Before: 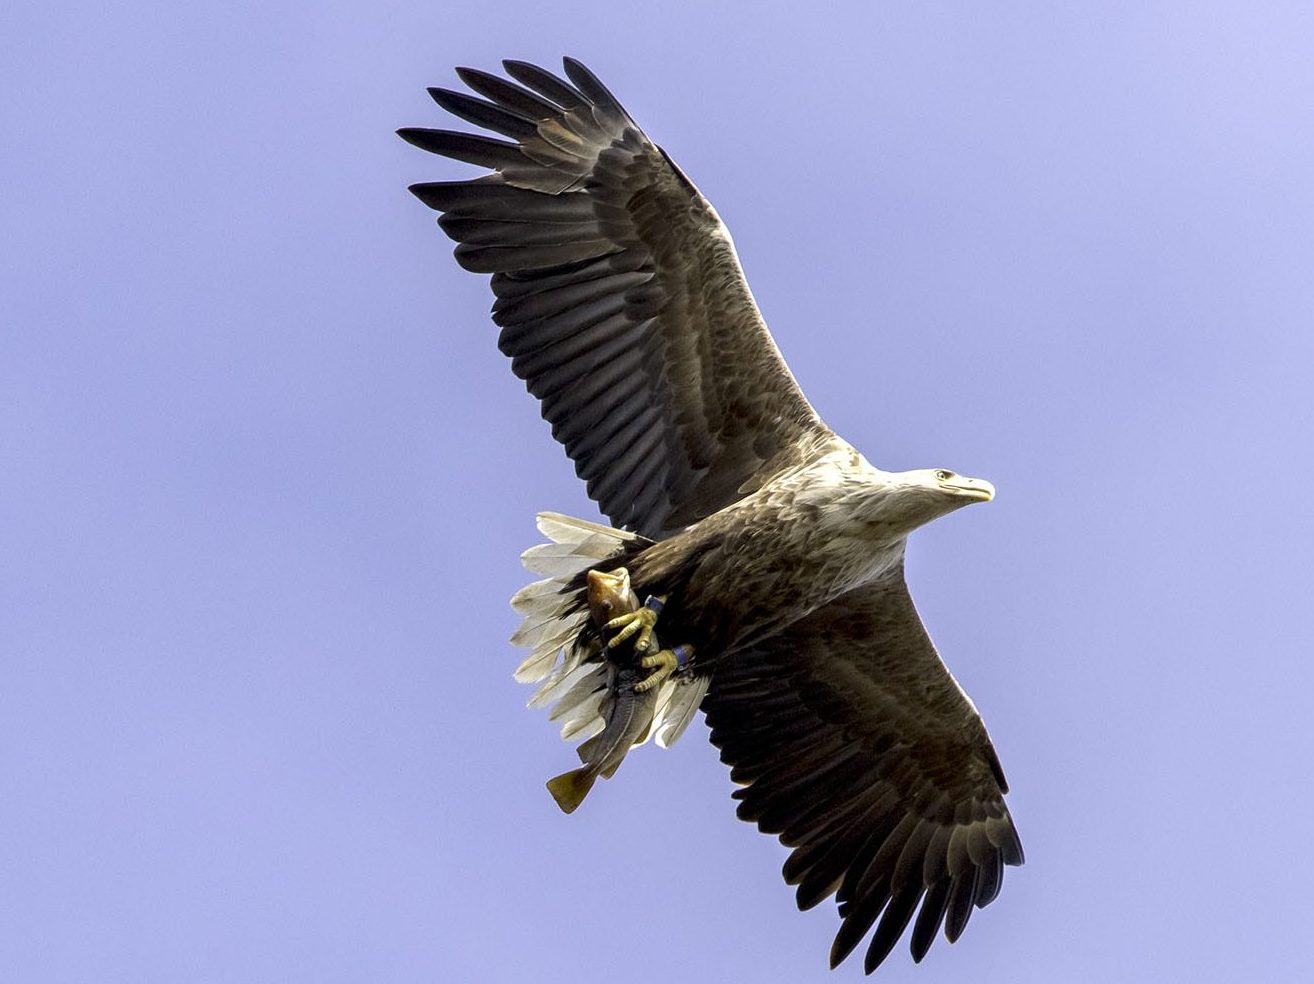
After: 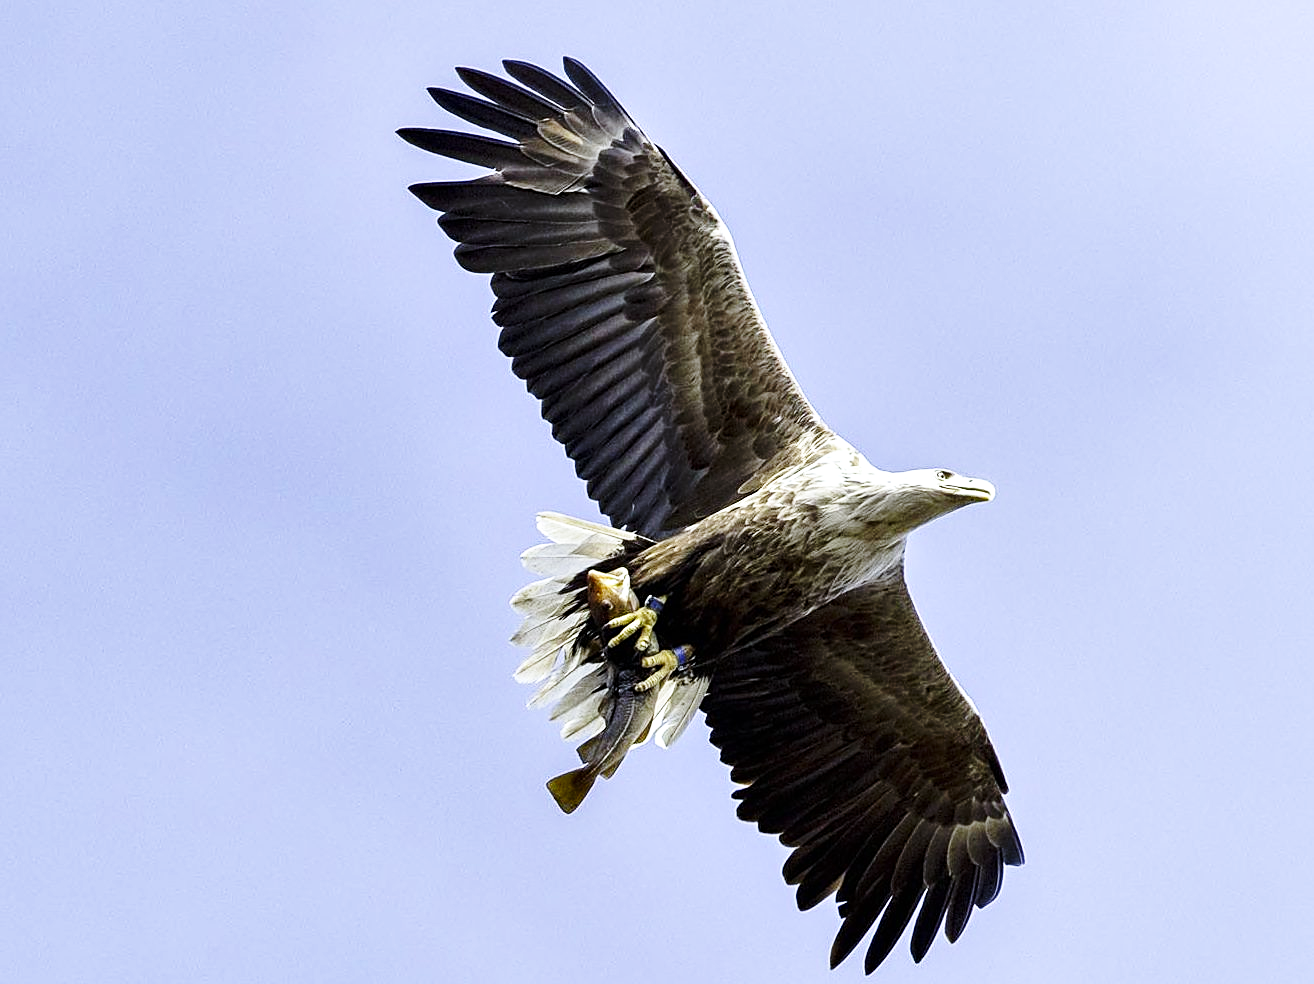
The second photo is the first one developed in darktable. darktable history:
white balance: red 0.954, blue 1.079
base curve: curves: ch0 [(0, 0) (0.028, 0.03) (0.121, 0.232) (0.46, 0.748) (0.859, 0.968) (1, 1)], preserve colors none
sharpen: on, module defaults
shadows and highlights: shadows 12, white point adjustment 1.2, soften with gaussian
